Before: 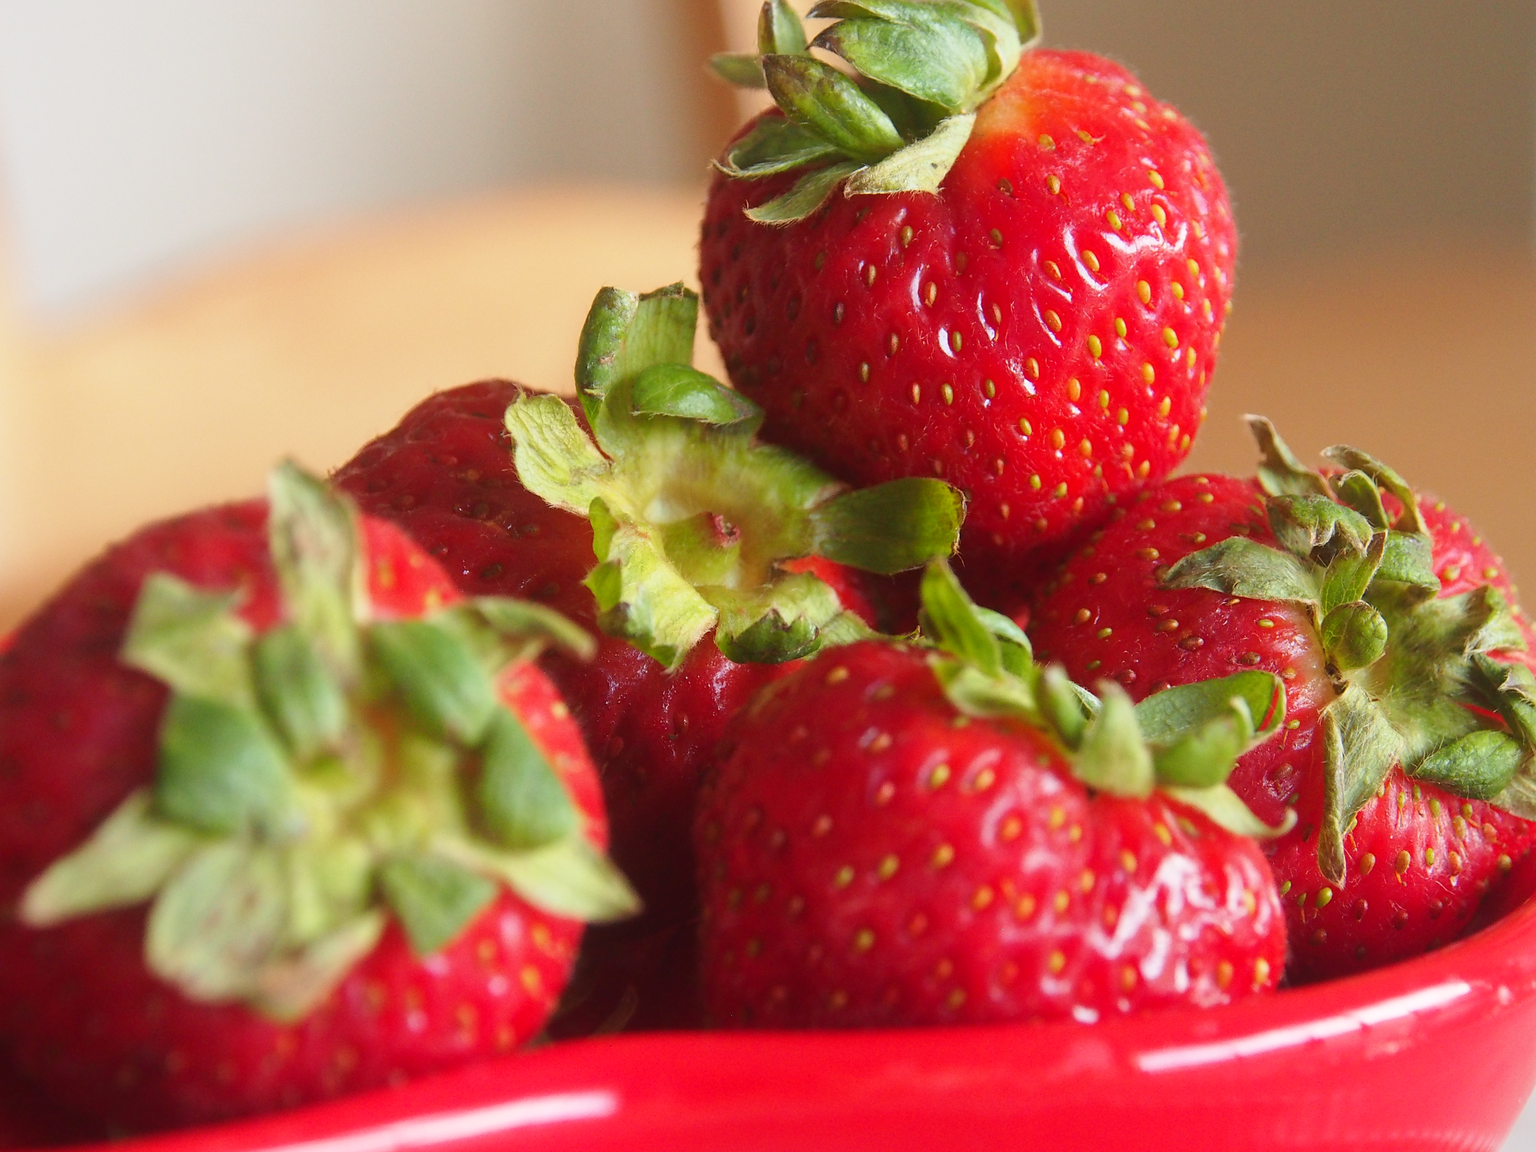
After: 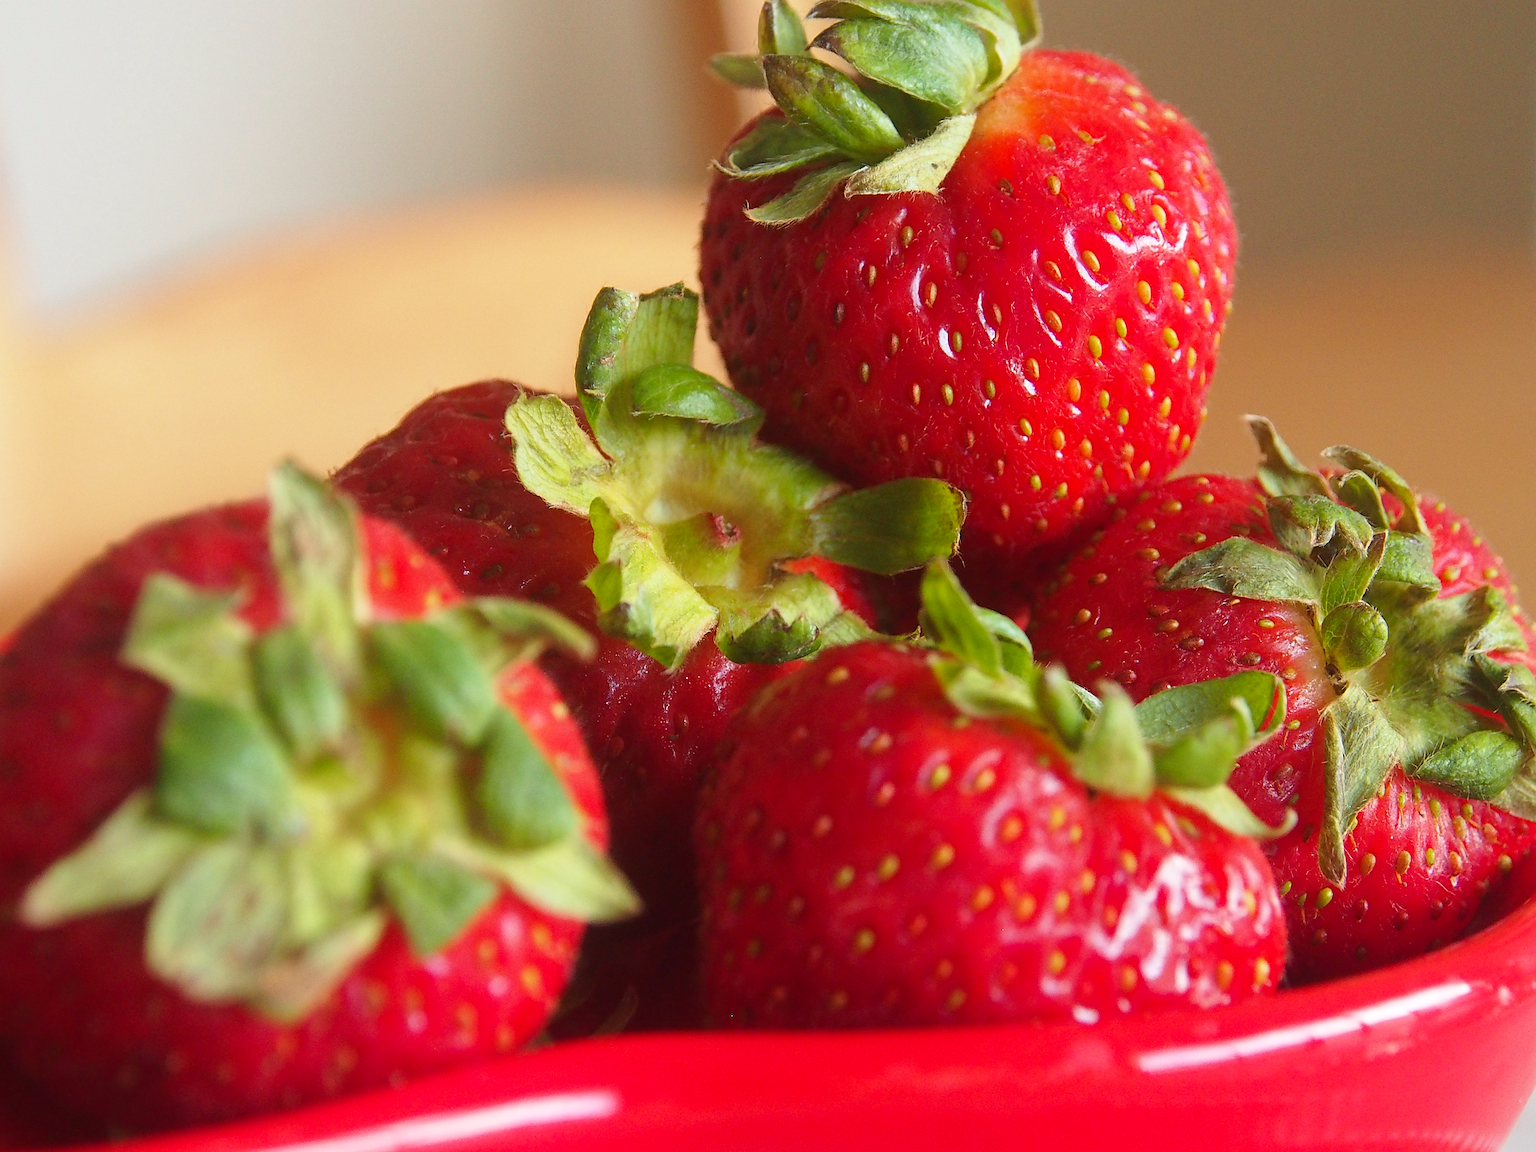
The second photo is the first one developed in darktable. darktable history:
haze removal: compatibility mode true, adaptive false
sharpen: on, module defaults
exposure: exposure 0 EV, compensate highlight preservation false
